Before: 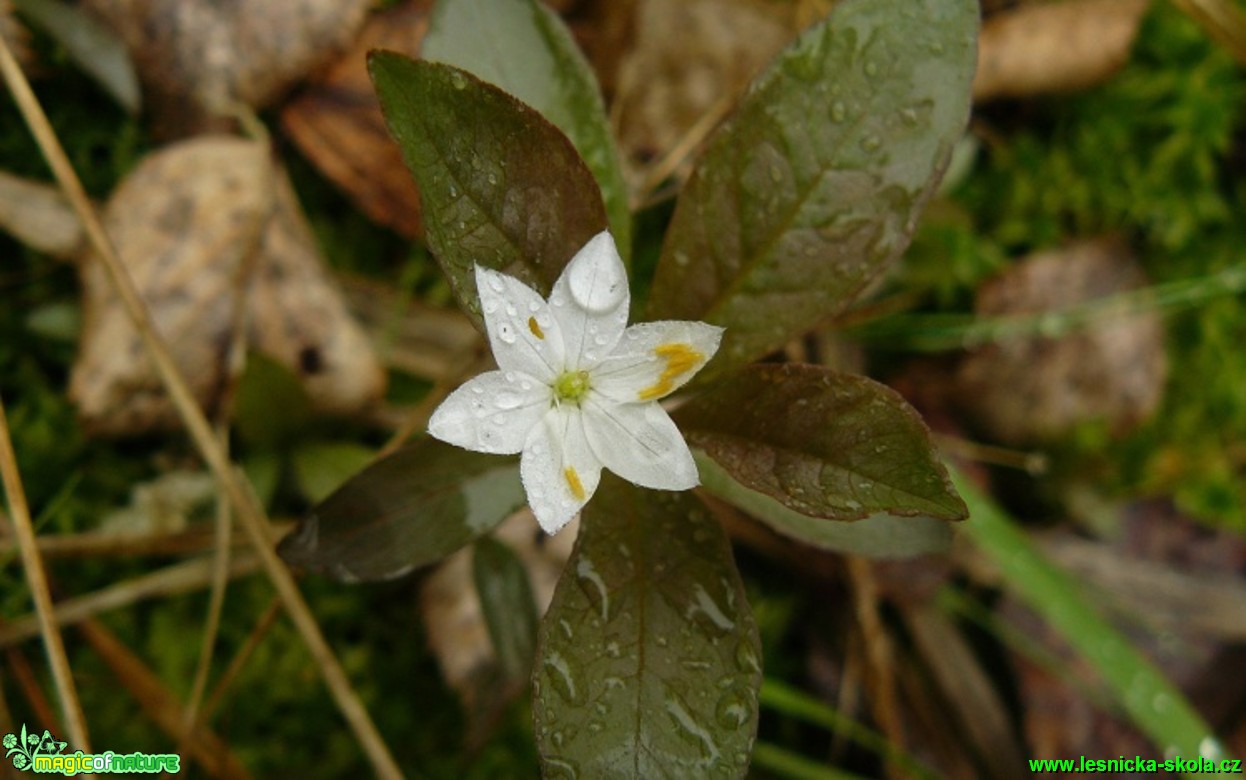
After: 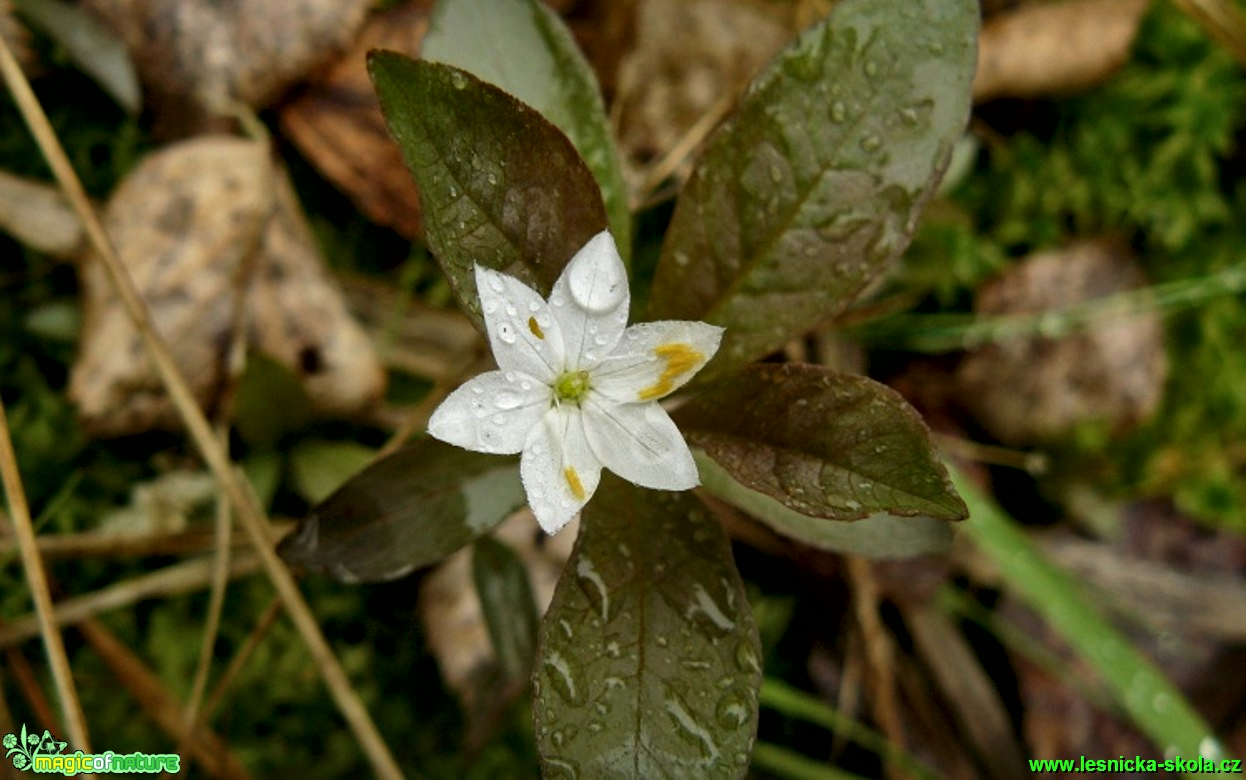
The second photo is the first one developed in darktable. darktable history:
local contrast: mode bilateral grid, contrast 26, coarseness 47, detail 151%, midtone range 0.2
